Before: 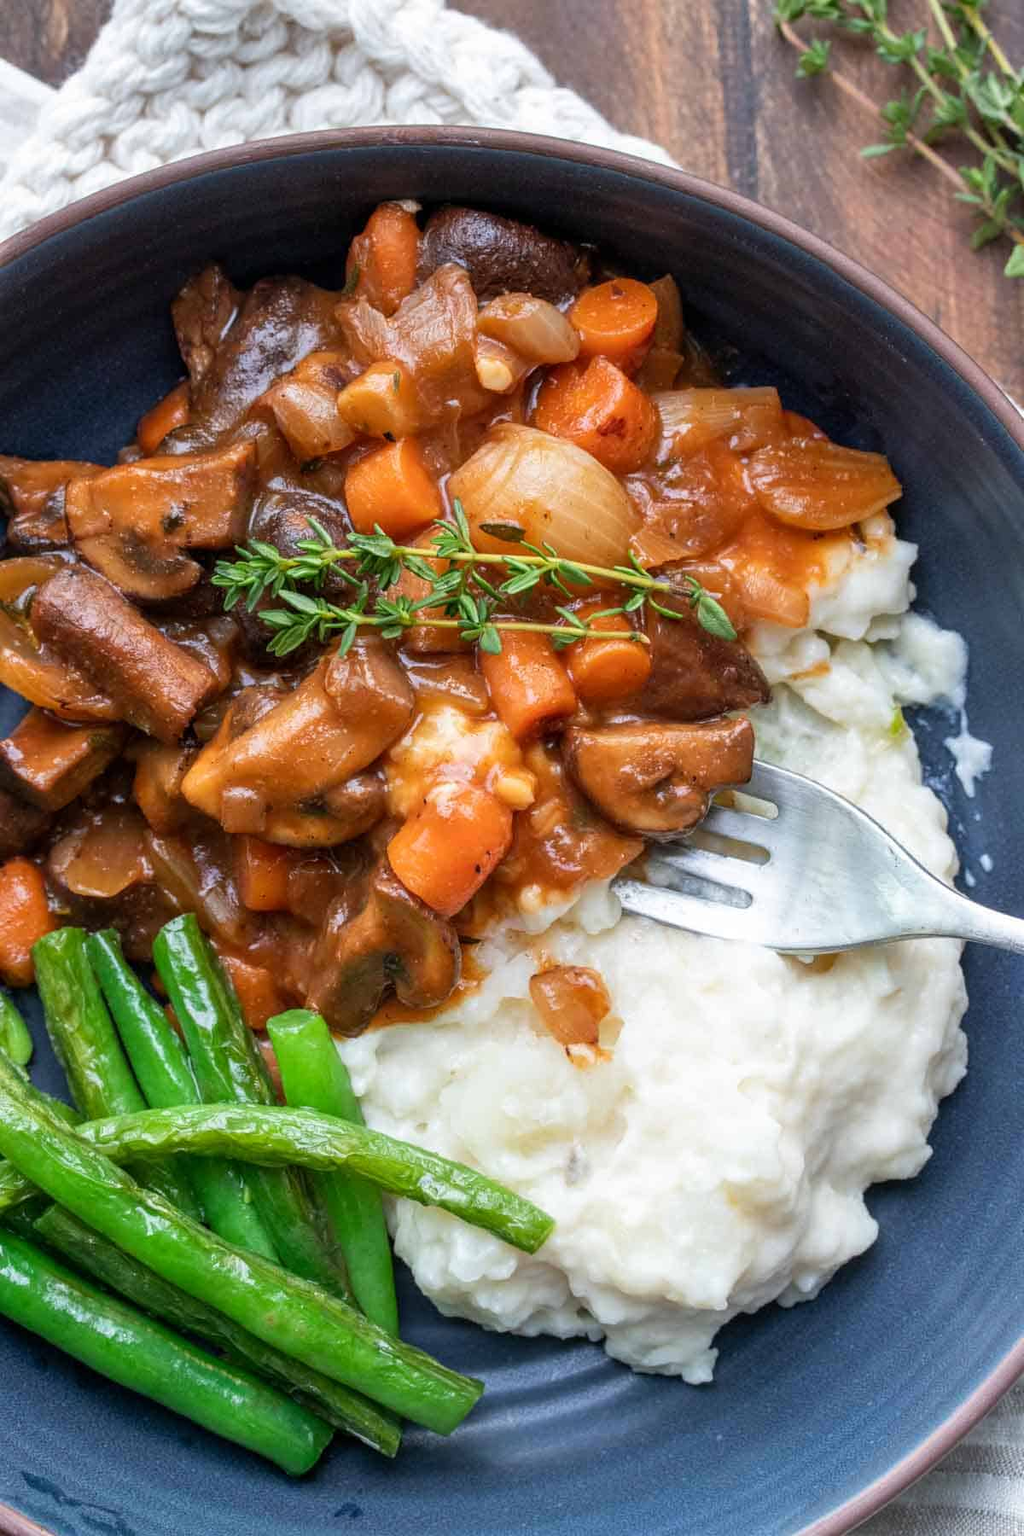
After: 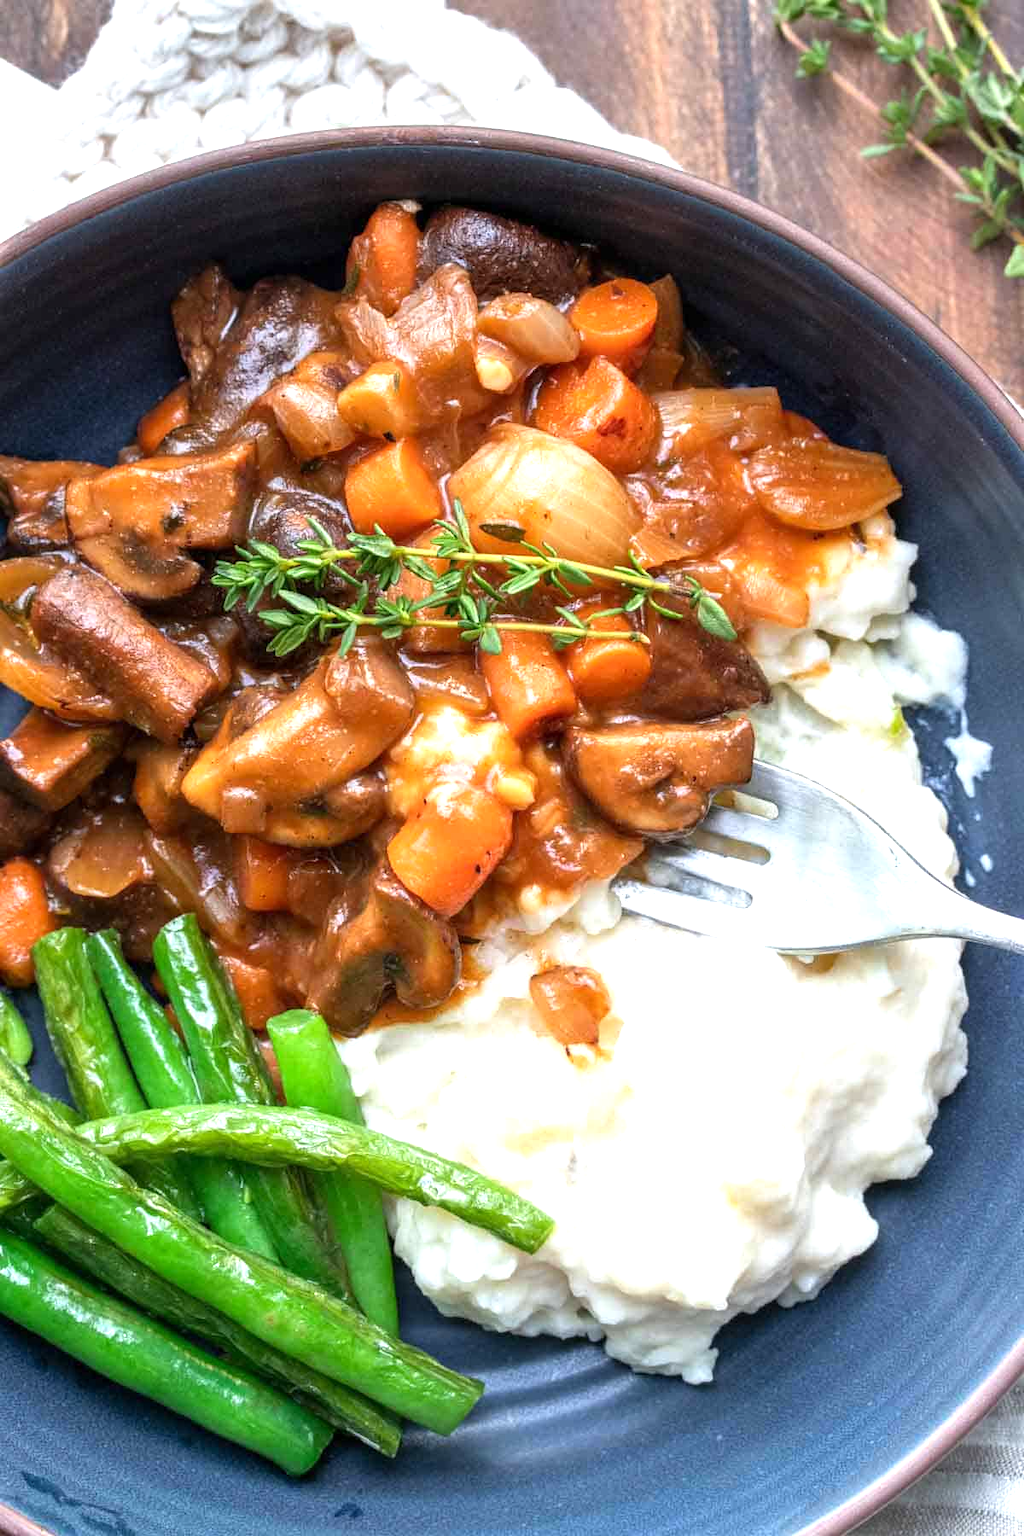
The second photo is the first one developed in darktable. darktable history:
tone equalizer: -8 EV -0.744 EV, -7 EV -0.688 EV, -6 EV -0.623 EV, -5 EV -0.36 EV, -3 EV 0.371 EV, -2 EV 0.6 EV, -1 EV 0.683 EV, +0 EV 0.764 EV, smoothing diameter 24.78%, edges refinement/feathering 11.98, preserve details guided filter
